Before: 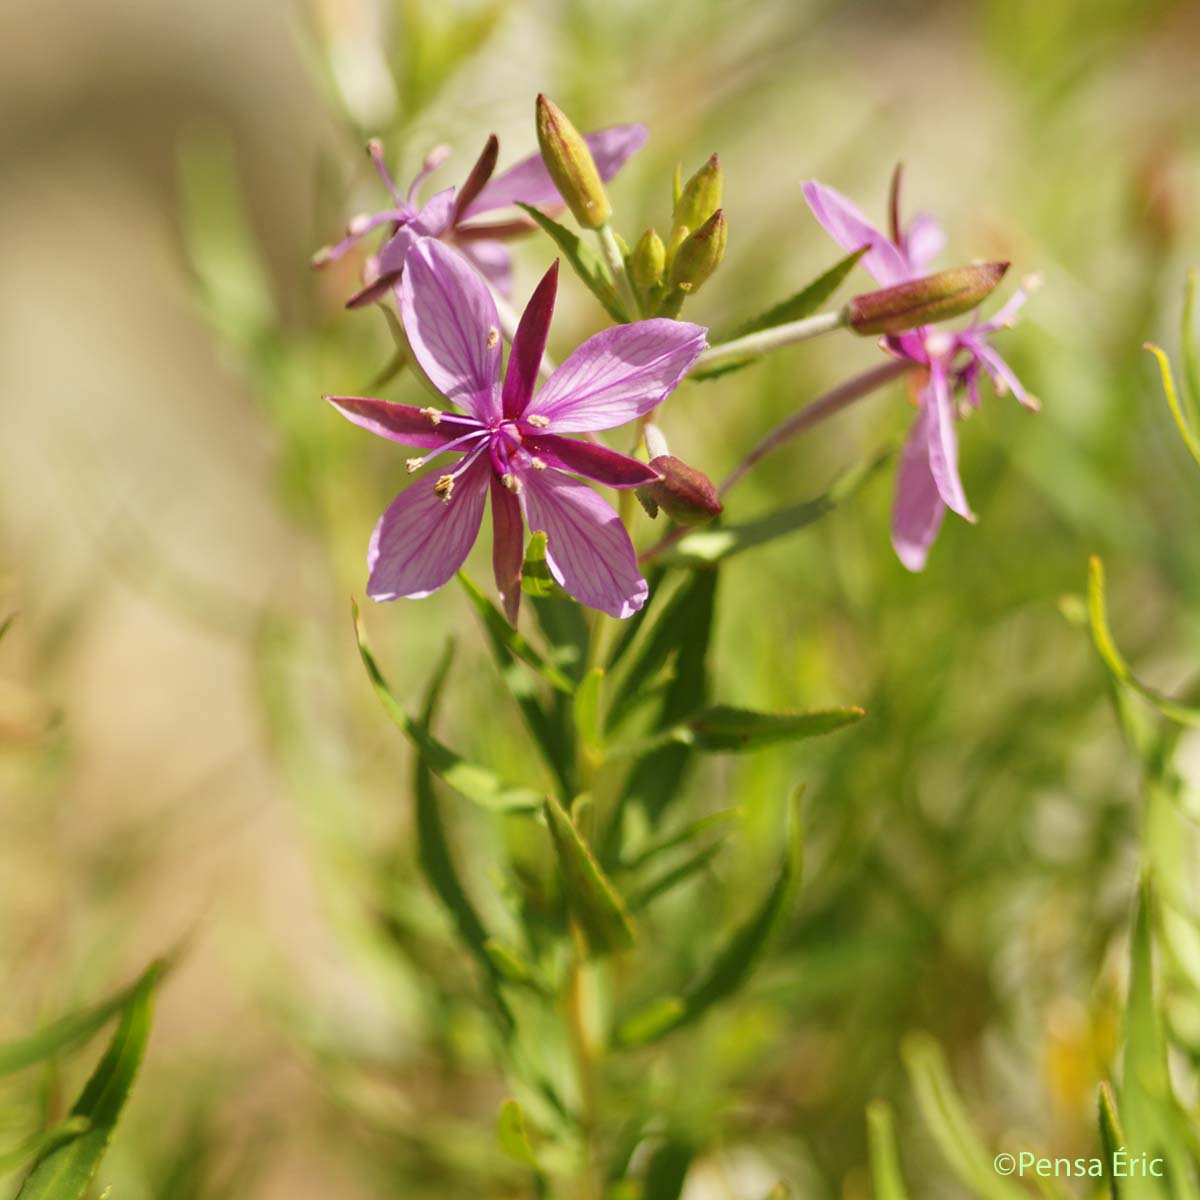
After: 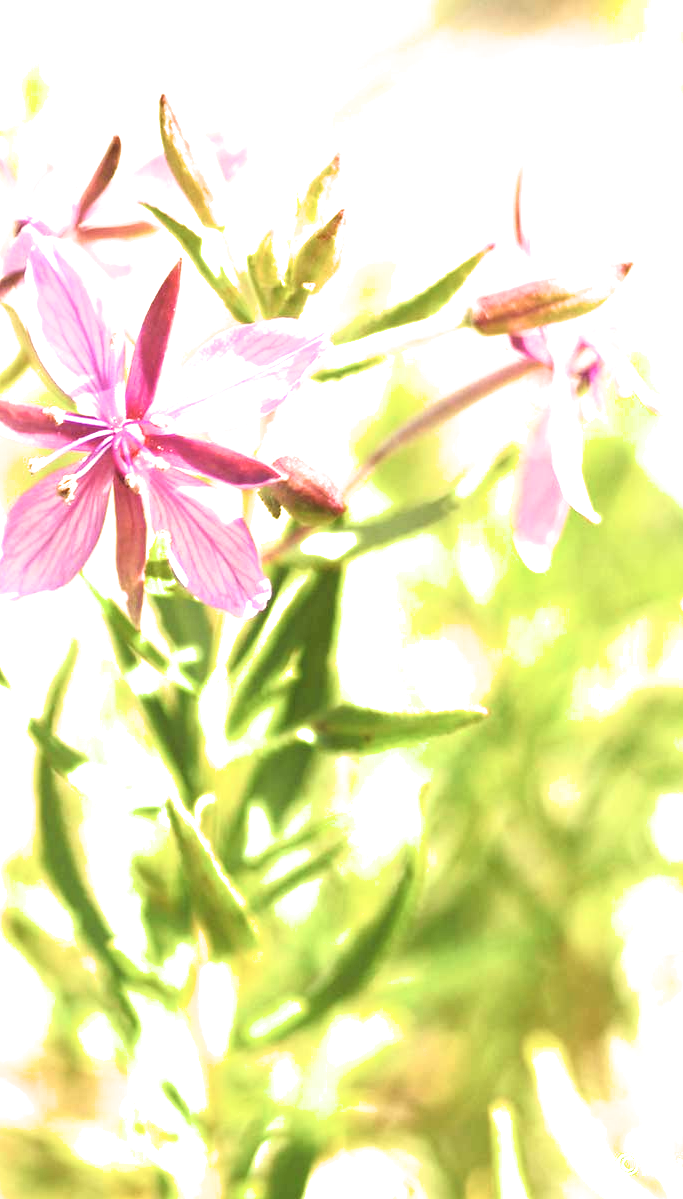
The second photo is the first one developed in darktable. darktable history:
exposure: black level correction 0, exposure 1.507 EV, compensate highlight preservation false
contrast brightness saturation: brightness 0.141
filmic rgb: black relative exposure -7.99 EV, white relative exposure 2.2 EV, threshold 5.97 EV, hardness 7.03, color science v6 (2022), enable highlight reconstruction true
crop: left 31.457%, top 0.015%, right 11.595%
